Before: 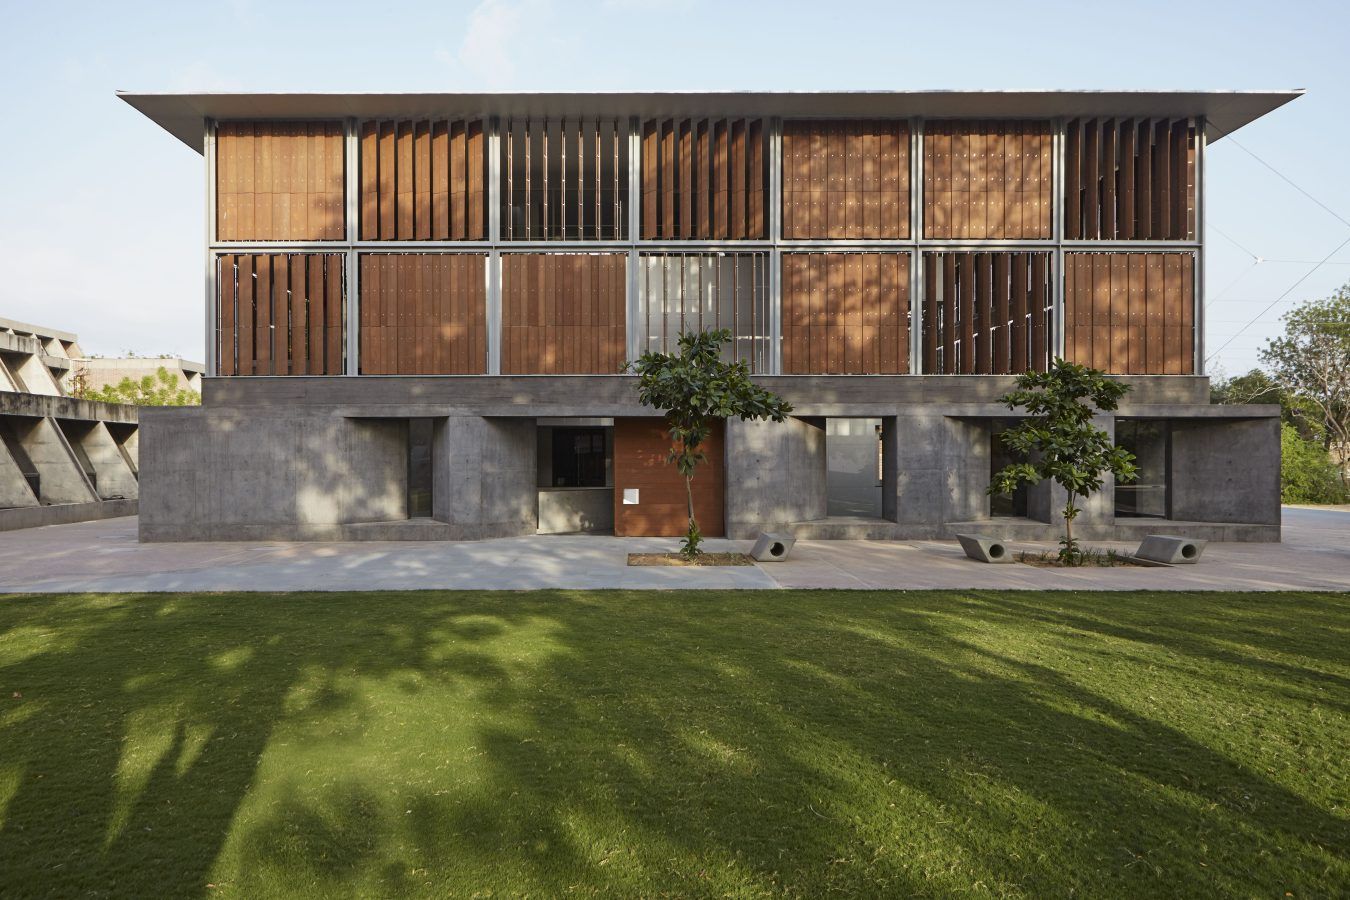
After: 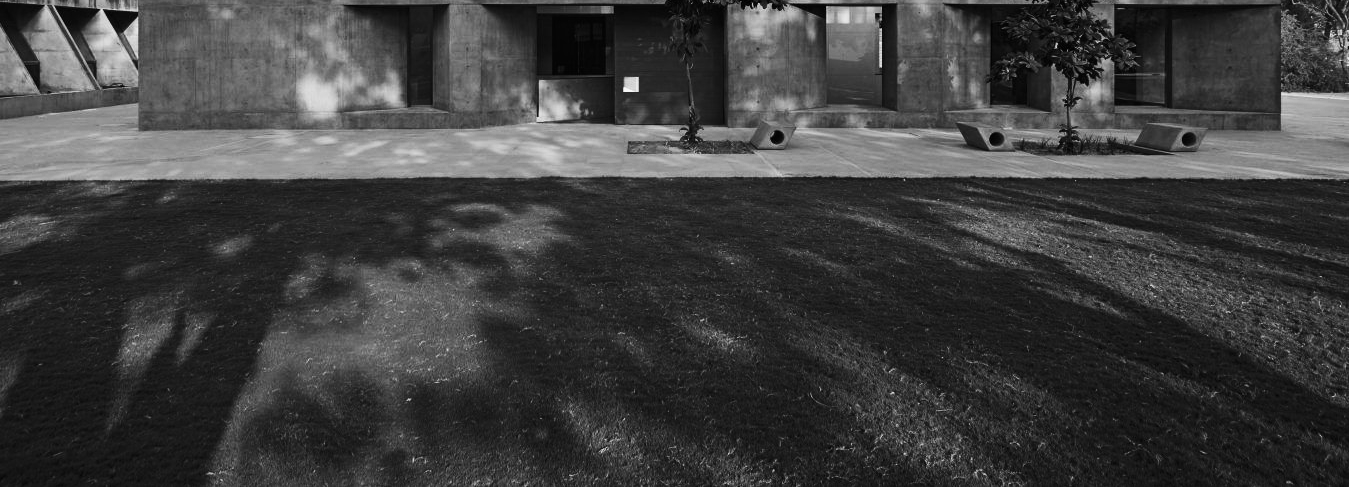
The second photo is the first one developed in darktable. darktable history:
contrast brightness saturation: contrast 0.287
crop and rotate: top 45.826%, right 0.073%
color calibration: output gray [0.246, 0.254, 0.501, 0], illuminant same as pipeline (D50), adaptation XYZ, x 0.346, y 0.357, temperature 5019.91 K
